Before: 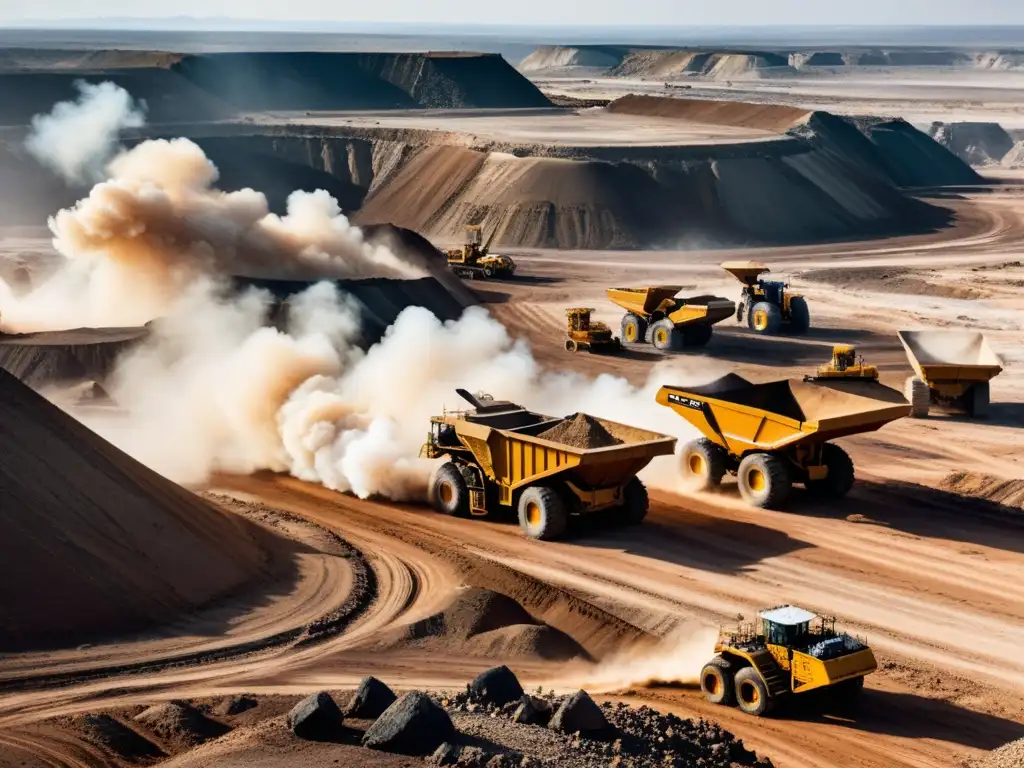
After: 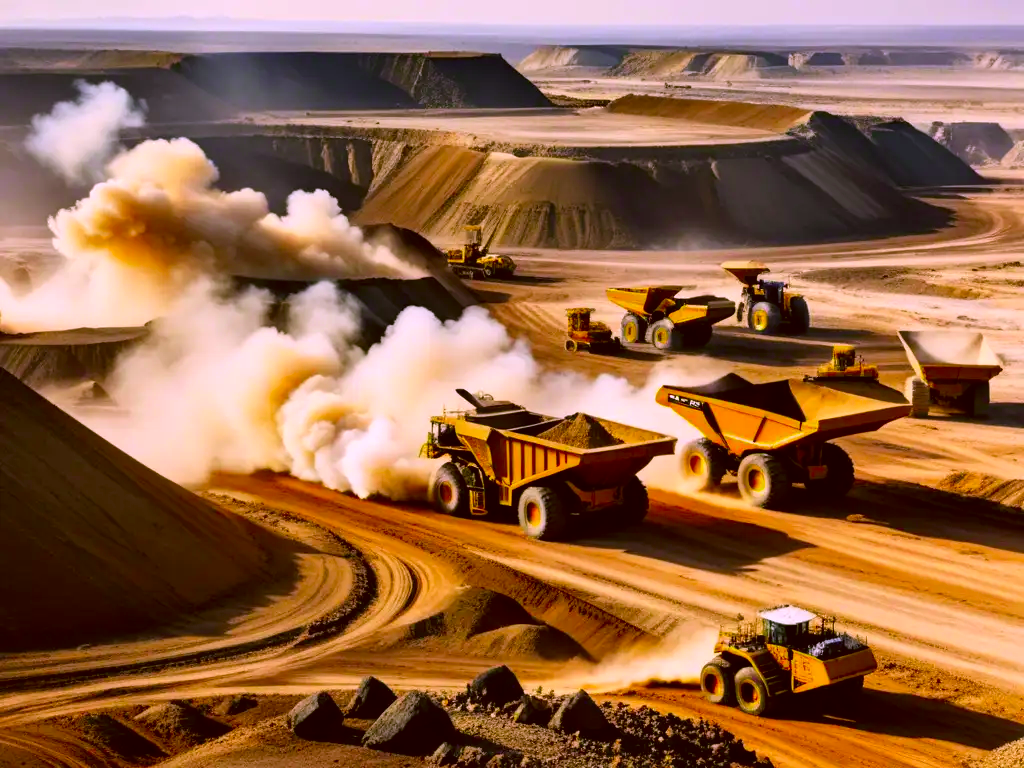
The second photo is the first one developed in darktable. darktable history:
white balance: red 0.871, blue 1.249
color correction: highlights a* 10.44, highlights b* 30.04, shadows a* 2.73, shadows b* 17.51, saturation 1.72
exposure: black level correction 0.001, exposure 0.014 EV, compensate highlight preservation false
